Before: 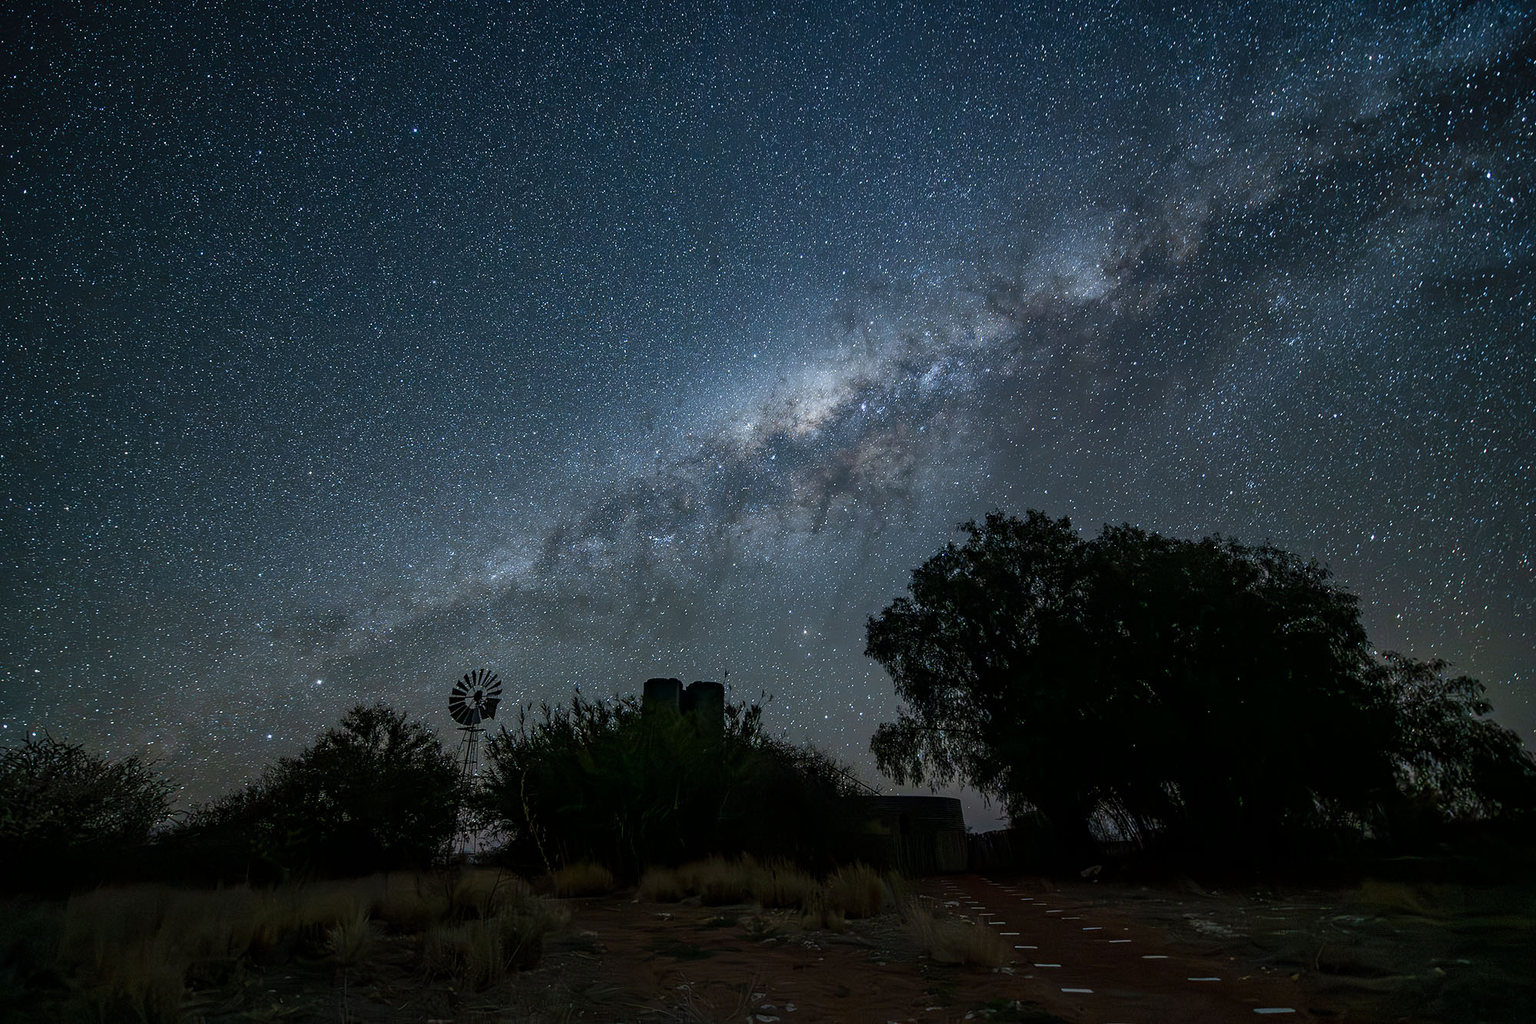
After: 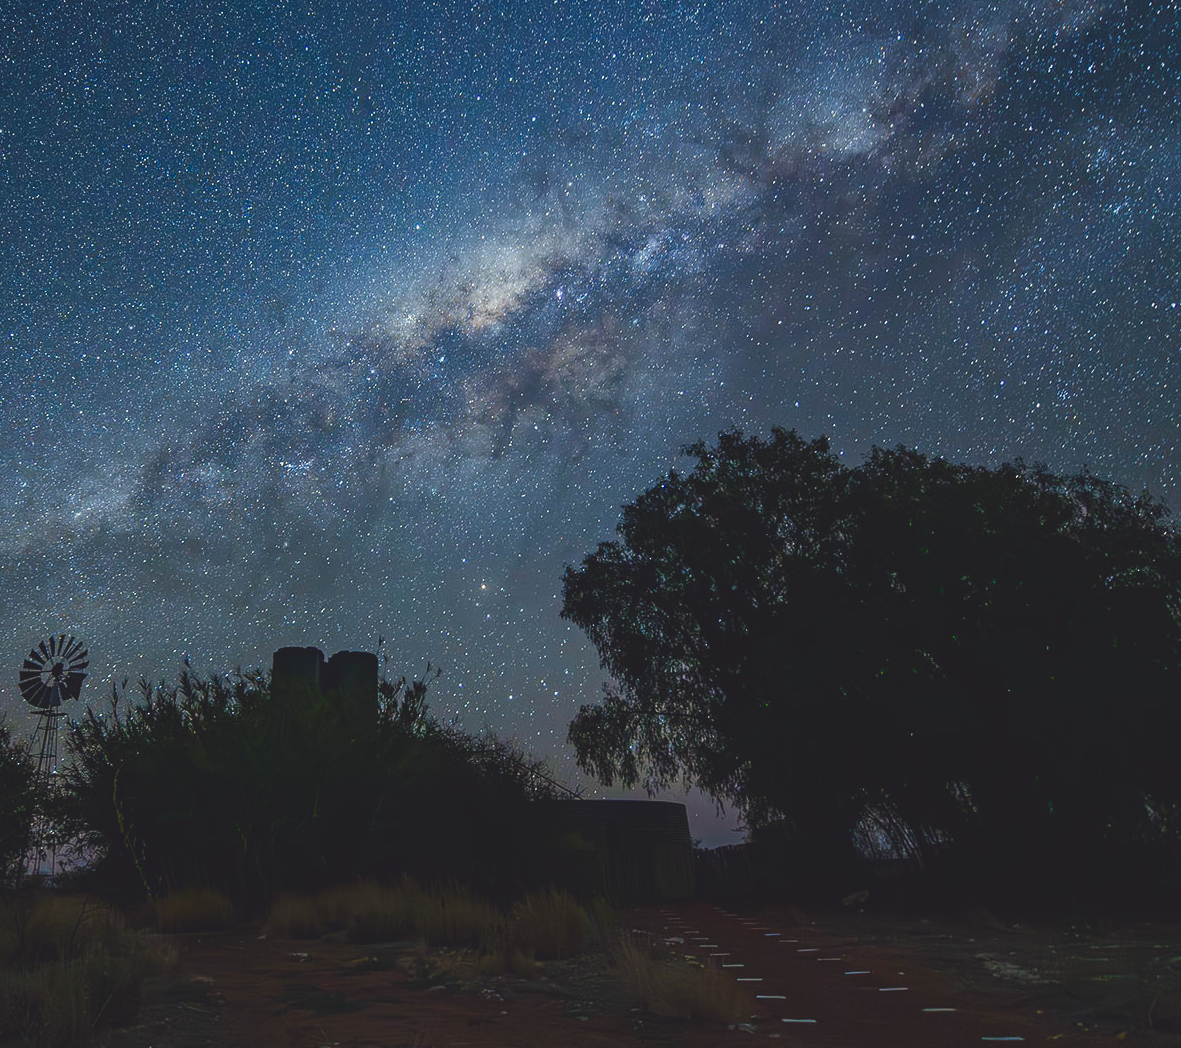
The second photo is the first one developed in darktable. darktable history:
color balance rgb: shadows lift › chroma 3%, shadows lift › hue 280.8°, power › hue 330°, highlights gain › chroma 3%, highlights gain › hue 75.6°, global offset › luminance 1.5%, perceptual saturation grading › global saturation 20%, perceptual saturation grading › highlights -25%, perceptual saturation grading › shadows 50%, global vibrance 30%
crop and rotate: left 28.256%, top 17.734%, right 12.656%, bottom 3.573%
